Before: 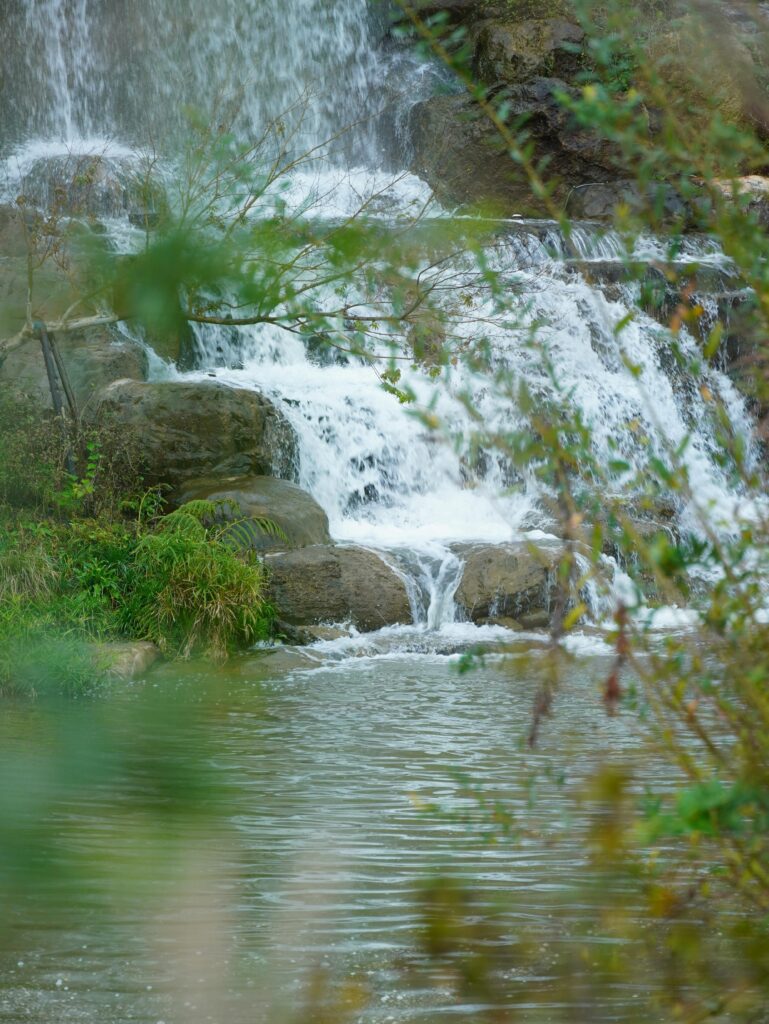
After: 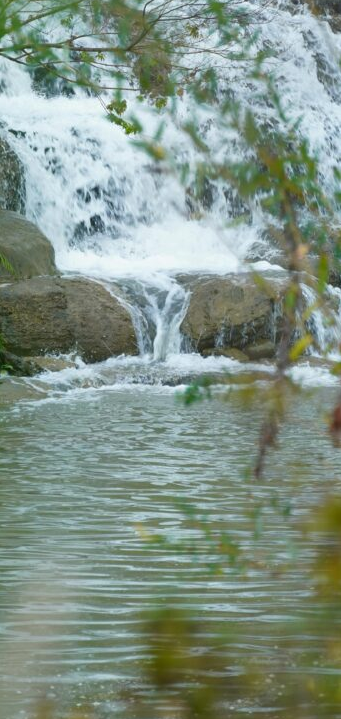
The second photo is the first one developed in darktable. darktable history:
crop: left 35.648%, top 26.315%, right 19.988%, bottom 3.41%
shadows and highlights: shadows 40.29, highlights -55.82, low approximation 0.01, soften with gaussian
